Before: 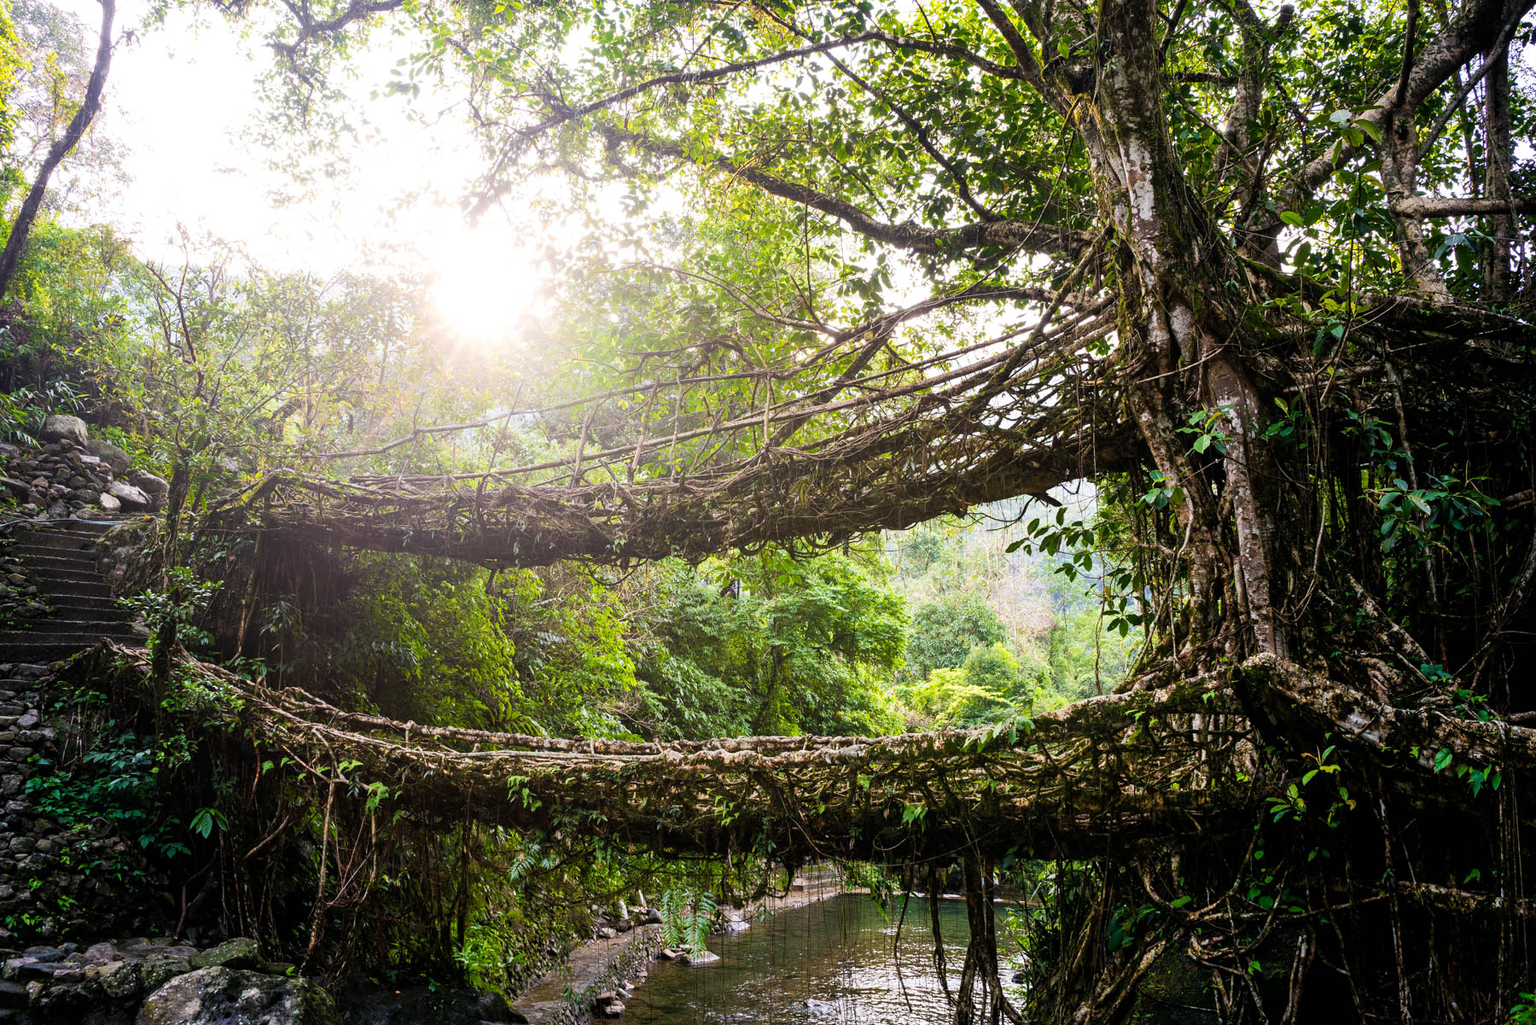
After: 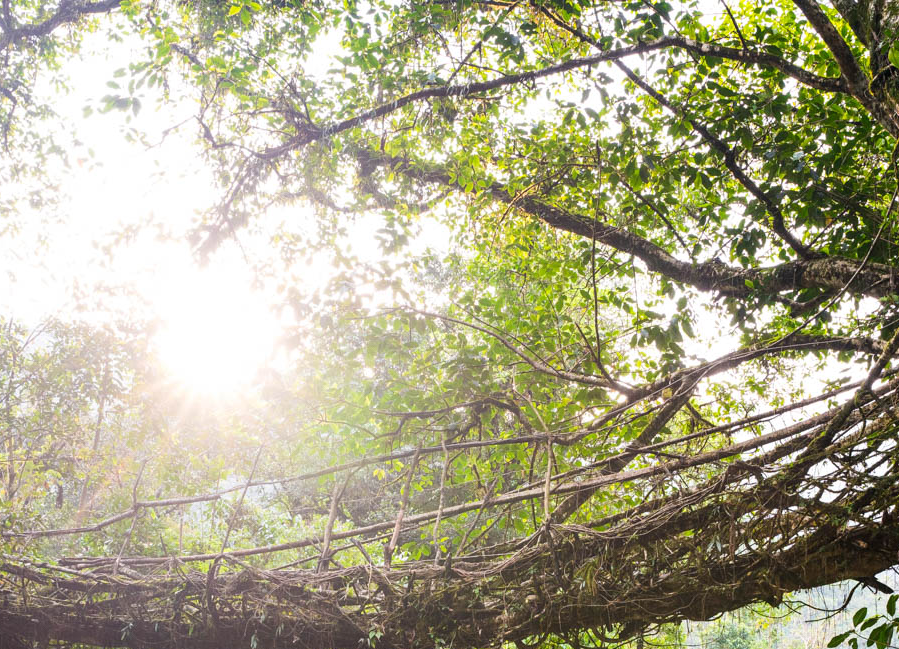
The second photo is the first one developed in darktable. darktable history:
crop: left 19.548%, right 30.483%, bottom 45.901%
